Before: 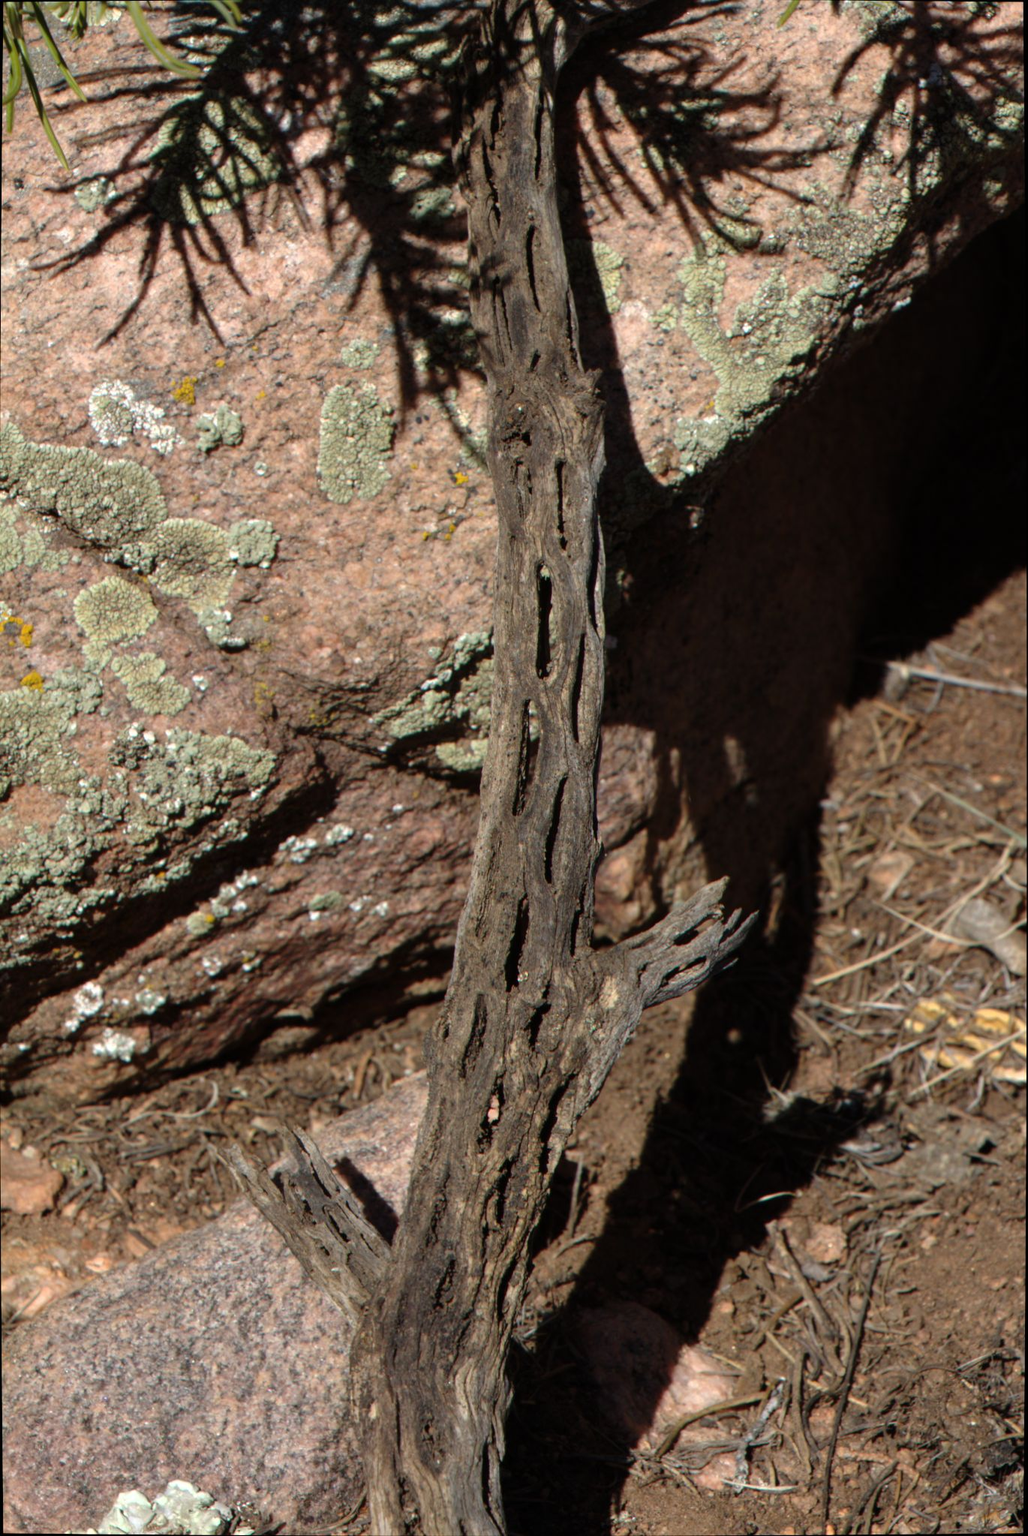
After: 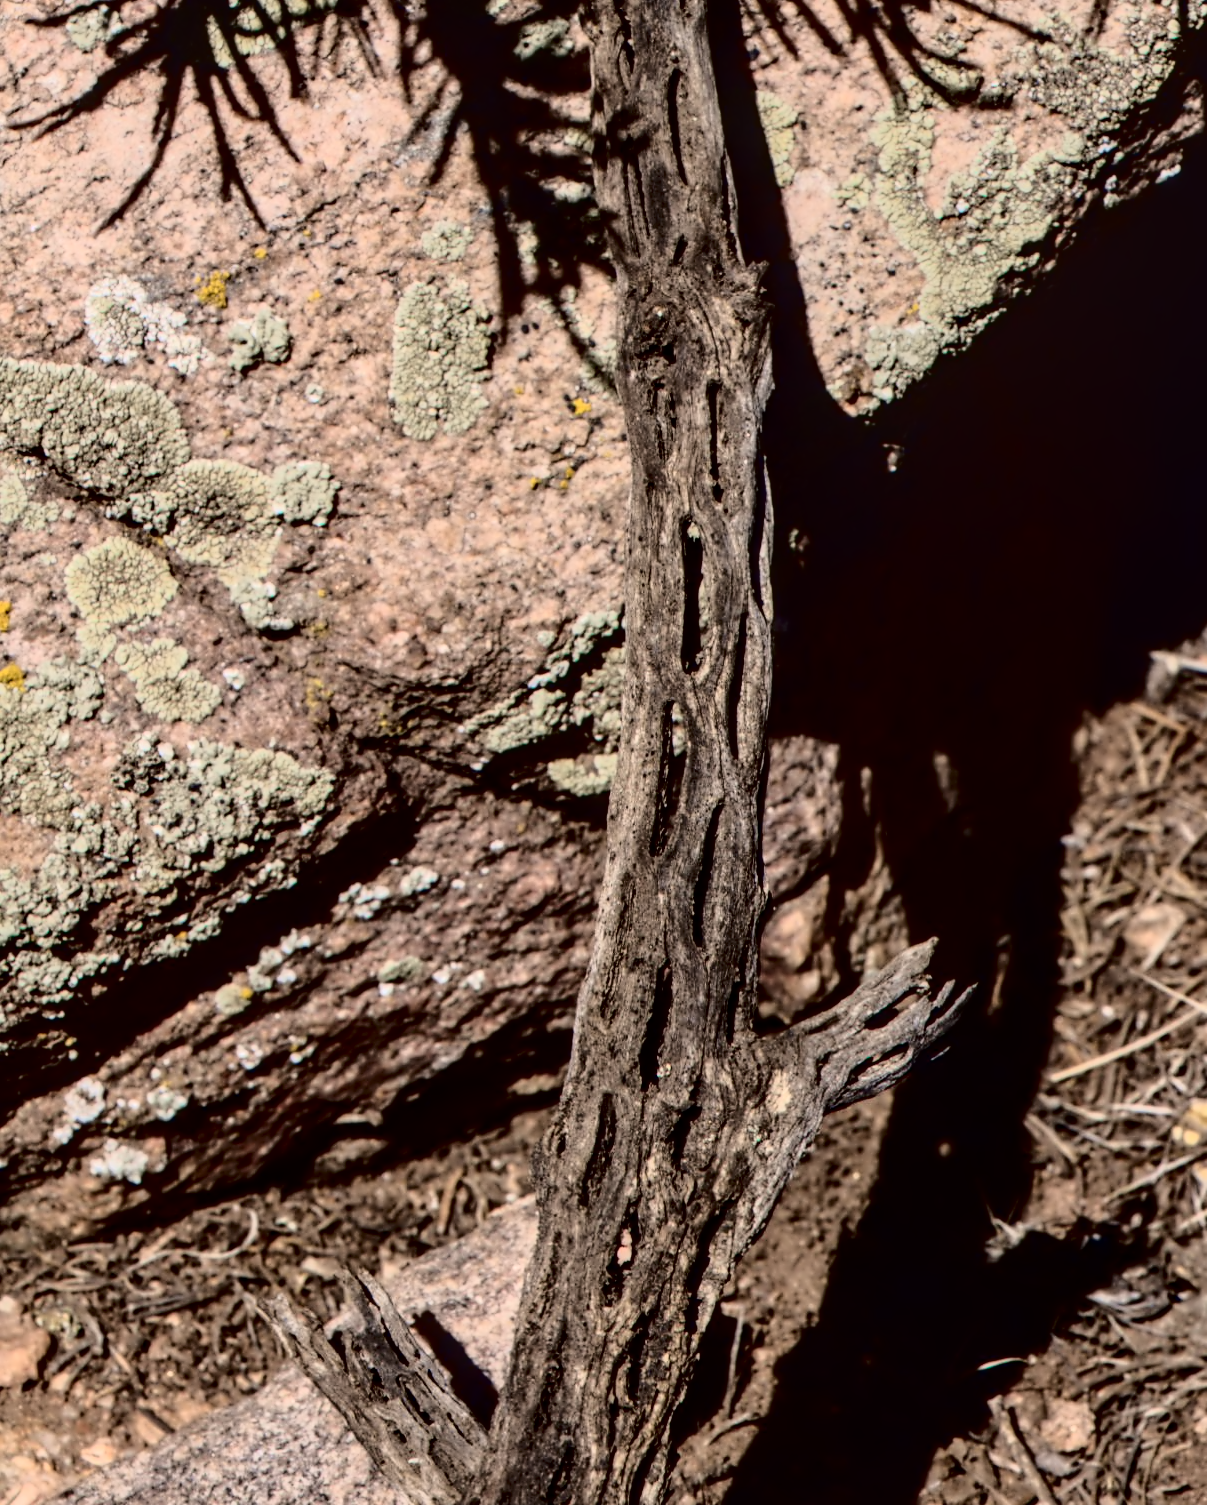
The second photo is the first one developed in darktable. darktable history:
contrast equalizer: y [[0.5, 0.542, 0.583, 0.625, 0.667, 0.708], [0.5 ×6], [0.5 ×6], [0, 0.033, 0.067, 0.1, 0.133, 0.167], [0, 0.05, 0.1, 0.15, 0.2, 0.25]], mix 0.368
local contrast: on, module defaults
contrast brightness saturation: contrast 0.224
crop and rotate: left 2.463%, top 11.3%, right 9.41%, bottom 15.163%
tone curve: curves: ch0 [(0.003, 0.003) (0.104, 0.026) (0.236, 0.181) (0.401, 0.443) (0.495, 0.55) (0.625, 0.67) (0.819, 0.841) (0.96, 0.899)]; ch1 [(0, 0) (0.161, 0.092) (0.37, 0.302) (0.424, 0.402) (0.45, 0.466) (0.495, 0.51) (0.573, 0.571) (0.638, 0.641) (0.751, 0.741) (1, 1)]; ch2 [(0, 0) (0.352, 0.403) (0.466, 0.443) (0.524, 0.526) (0.56, 0.556) (1, 1)], color space Lab, independent channels, preserve colors none
